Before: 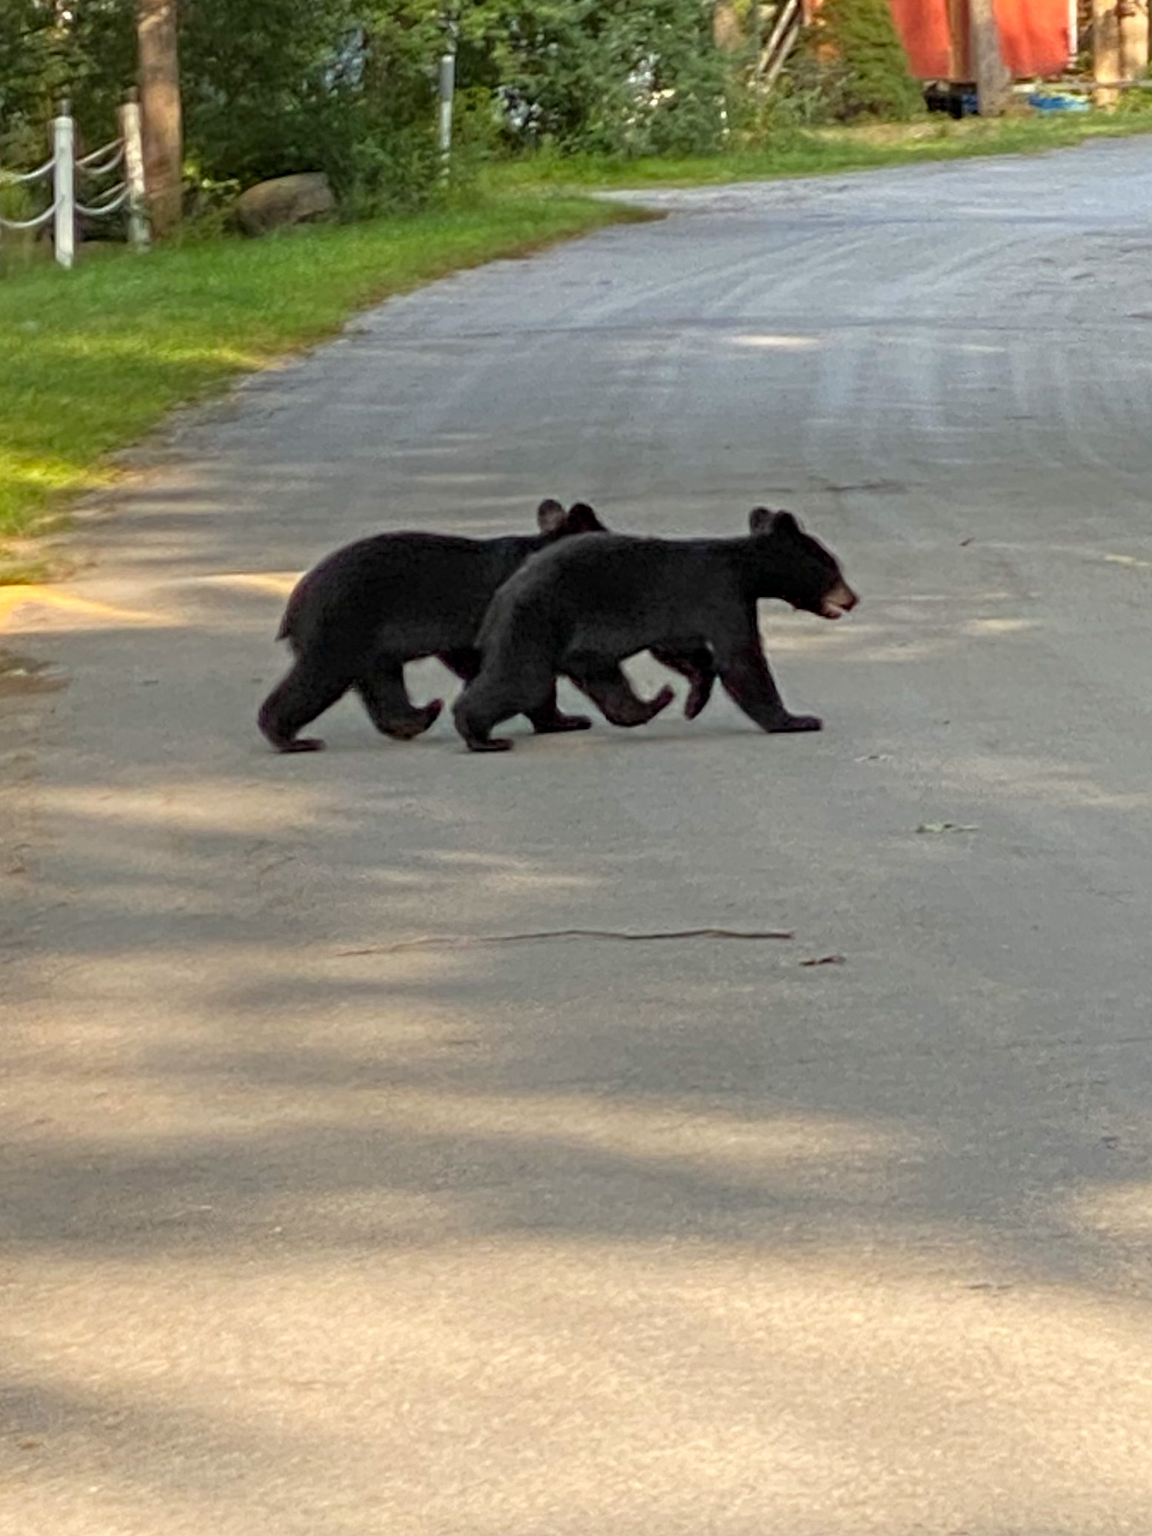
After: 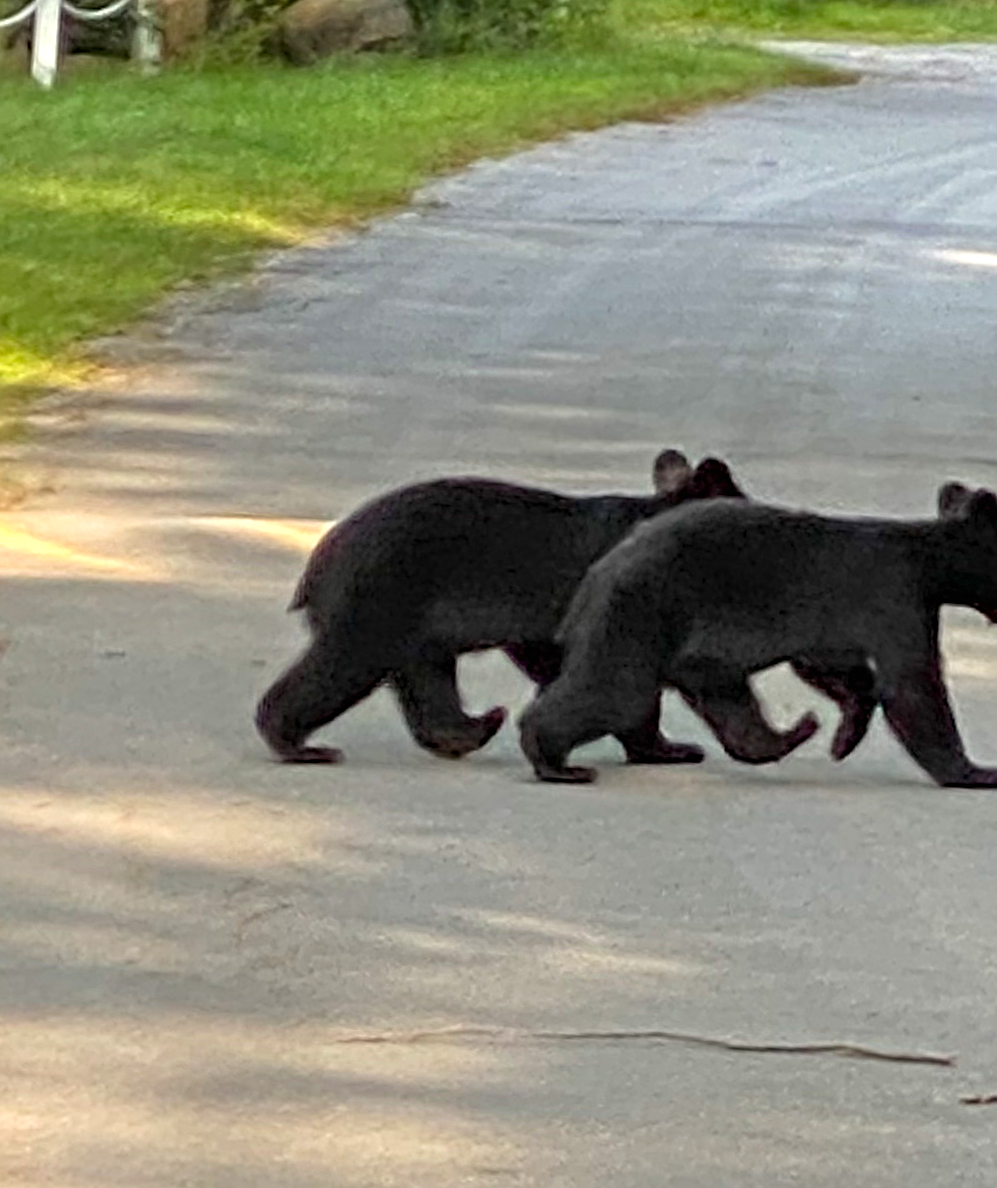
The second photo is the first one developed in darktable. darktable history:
exposure: black level correction 0, exposure 0.5 EV, compensate highlight preservation false
crop and rotate: angle -4.43°, left 2.013%, top 6.861%, right 27.47%, bottom 30.099%
sharpen: on, module defaults
